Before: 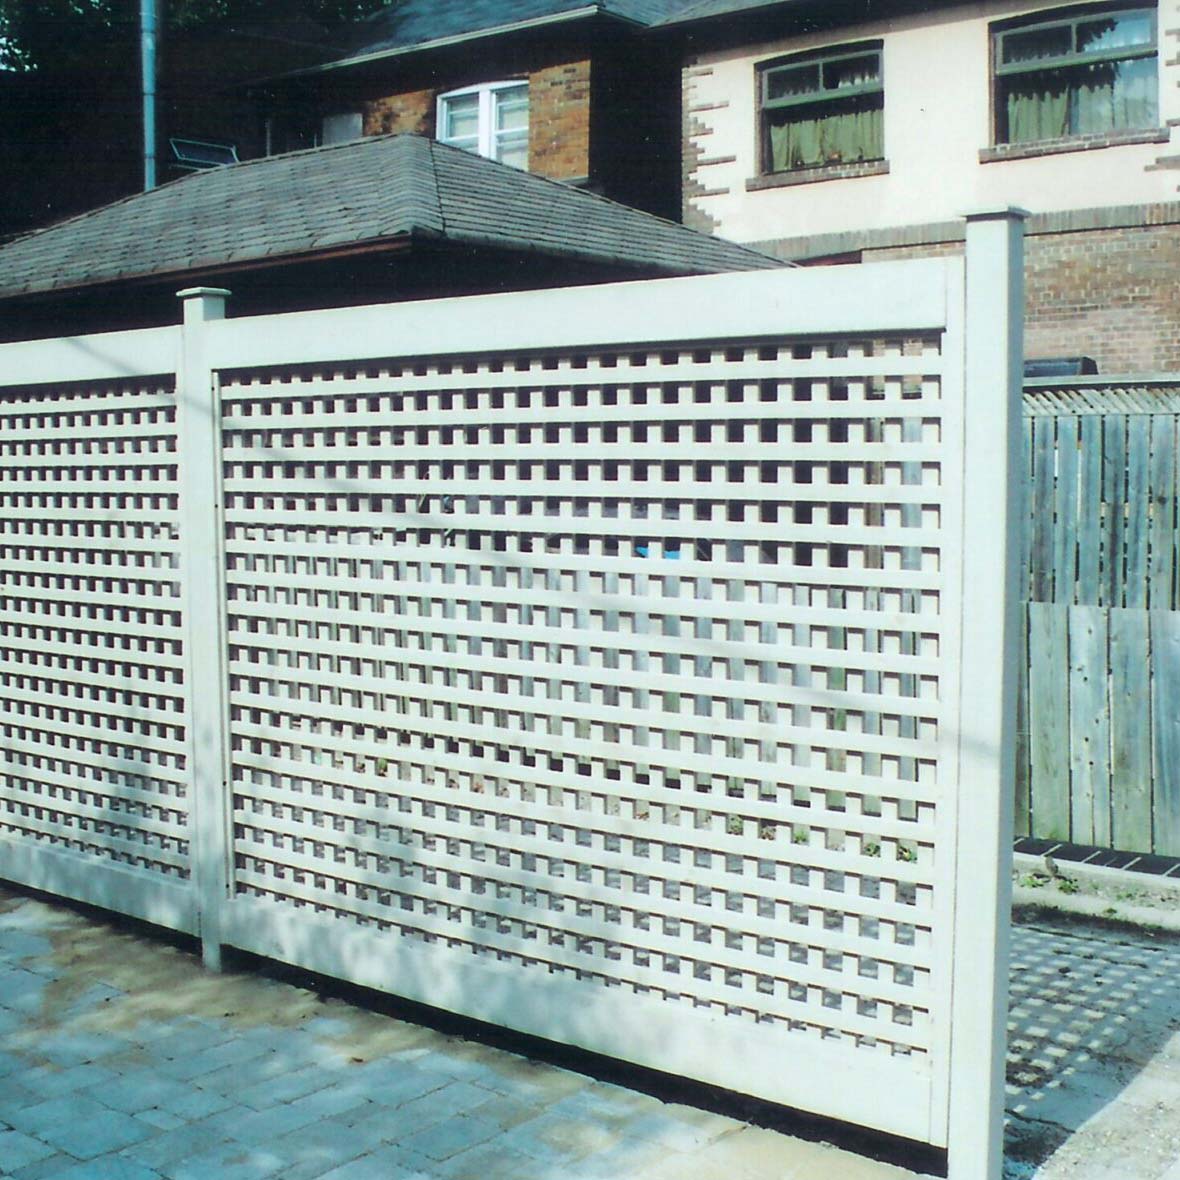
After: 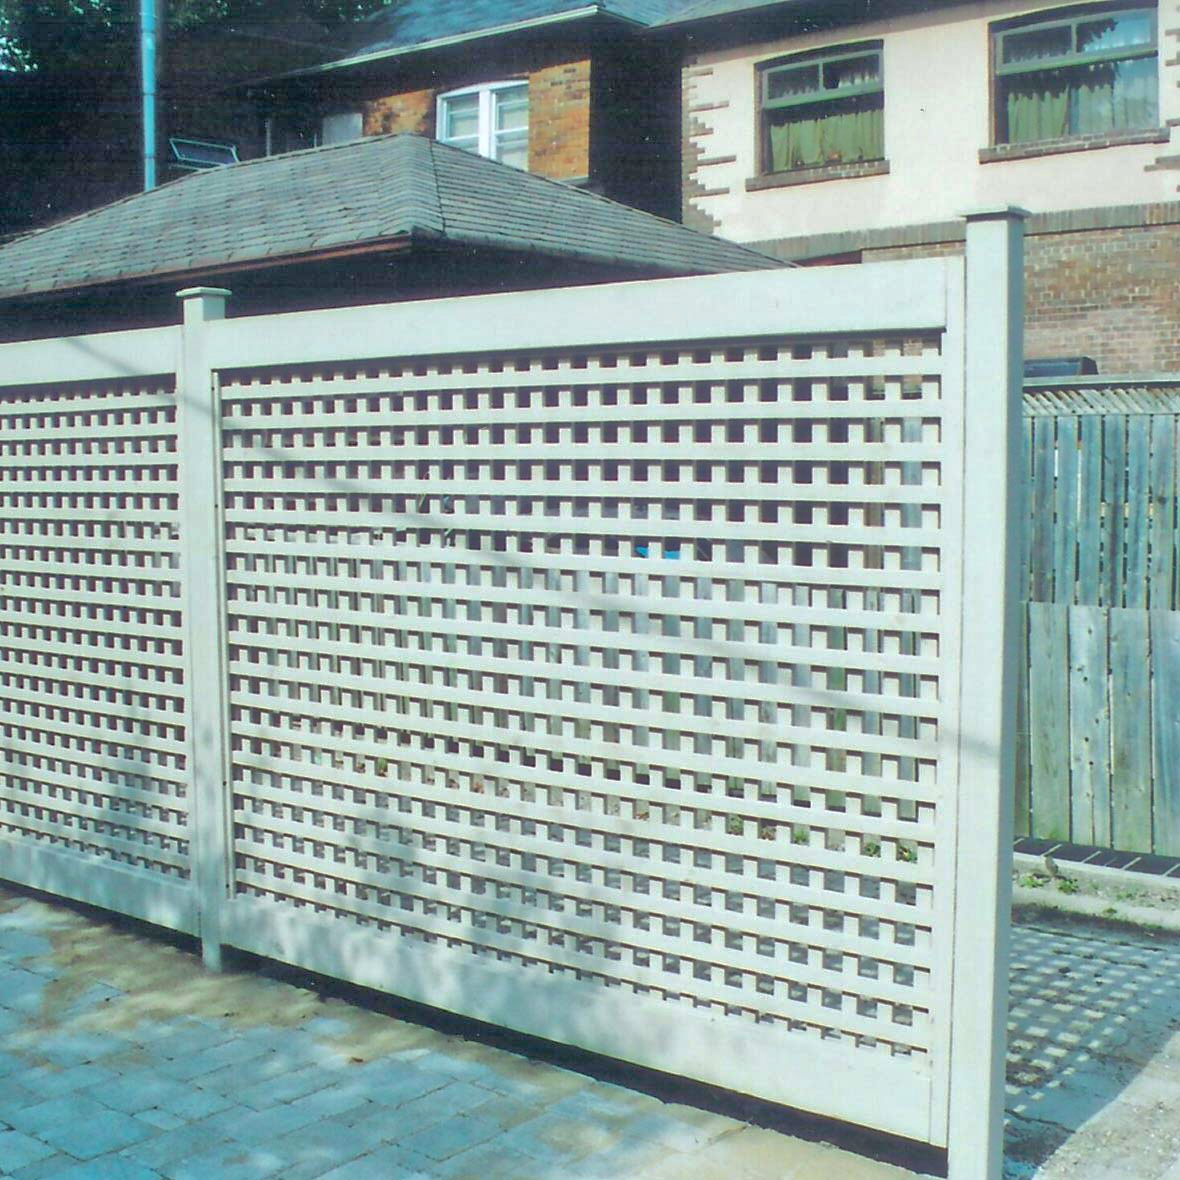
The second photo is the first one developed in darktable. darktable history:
shadows and highlights: on, module defaults
tone equalizer: -7 EV 0.15 EV, -6 EV 0.6 EV, -5 EV 1.15 EV, -4 EV 1.33 EV, -3 EV 1.15 EV, -2 EV 0.6 EV, -1 EV 0.15 EV, mask exposure compensation -0.5 EV
